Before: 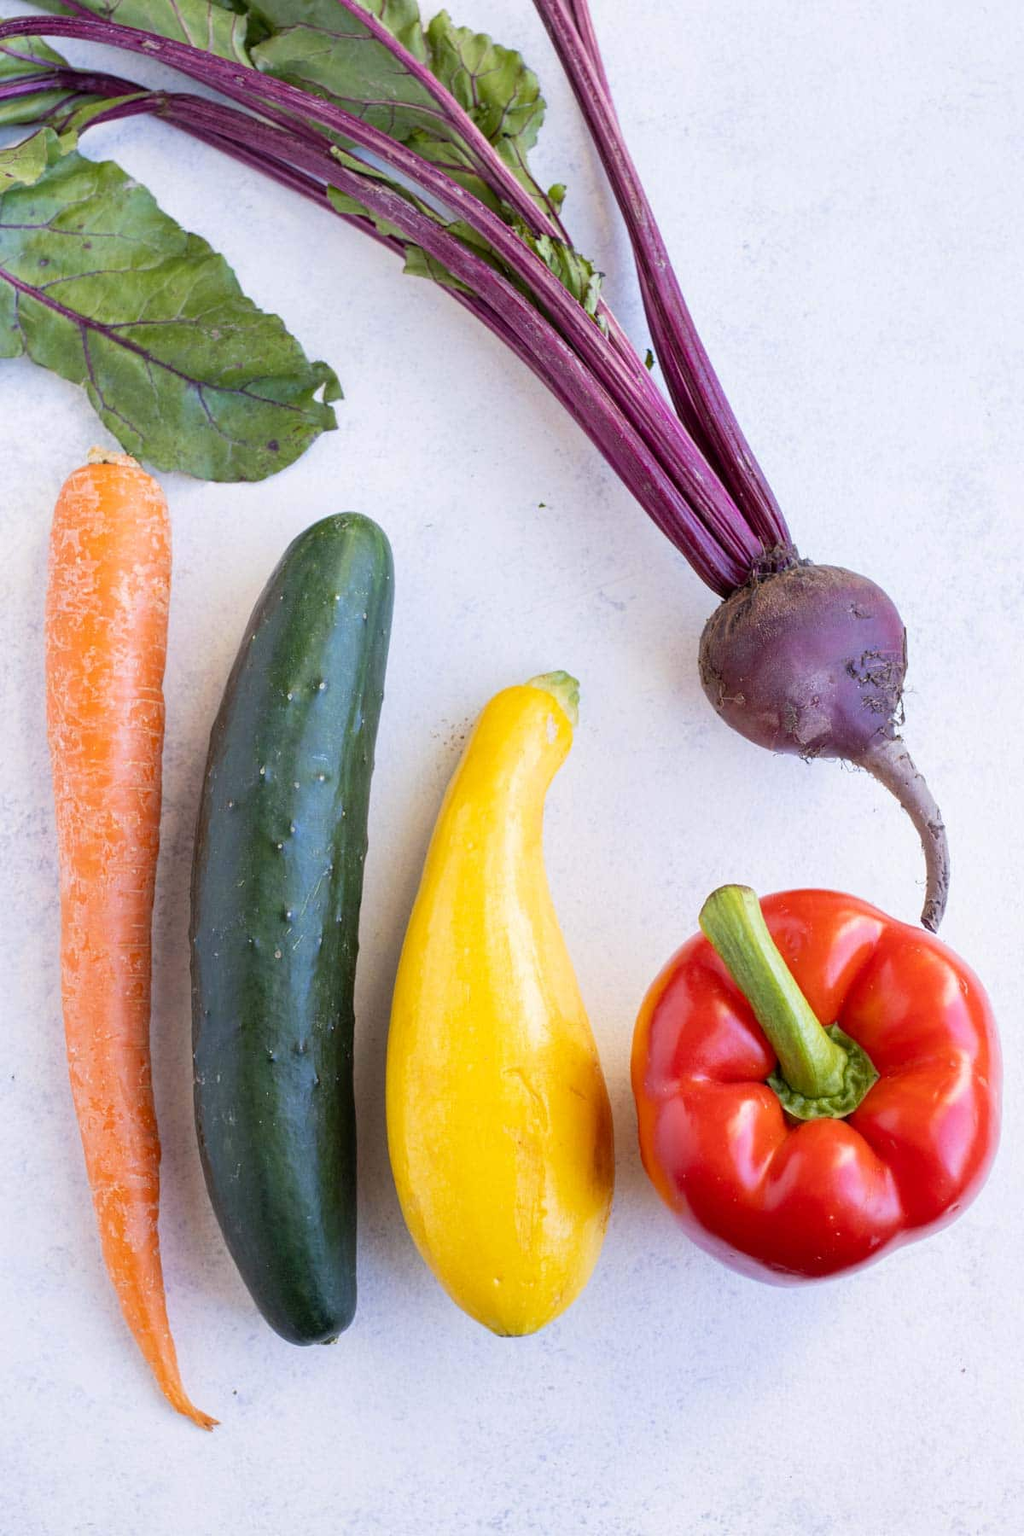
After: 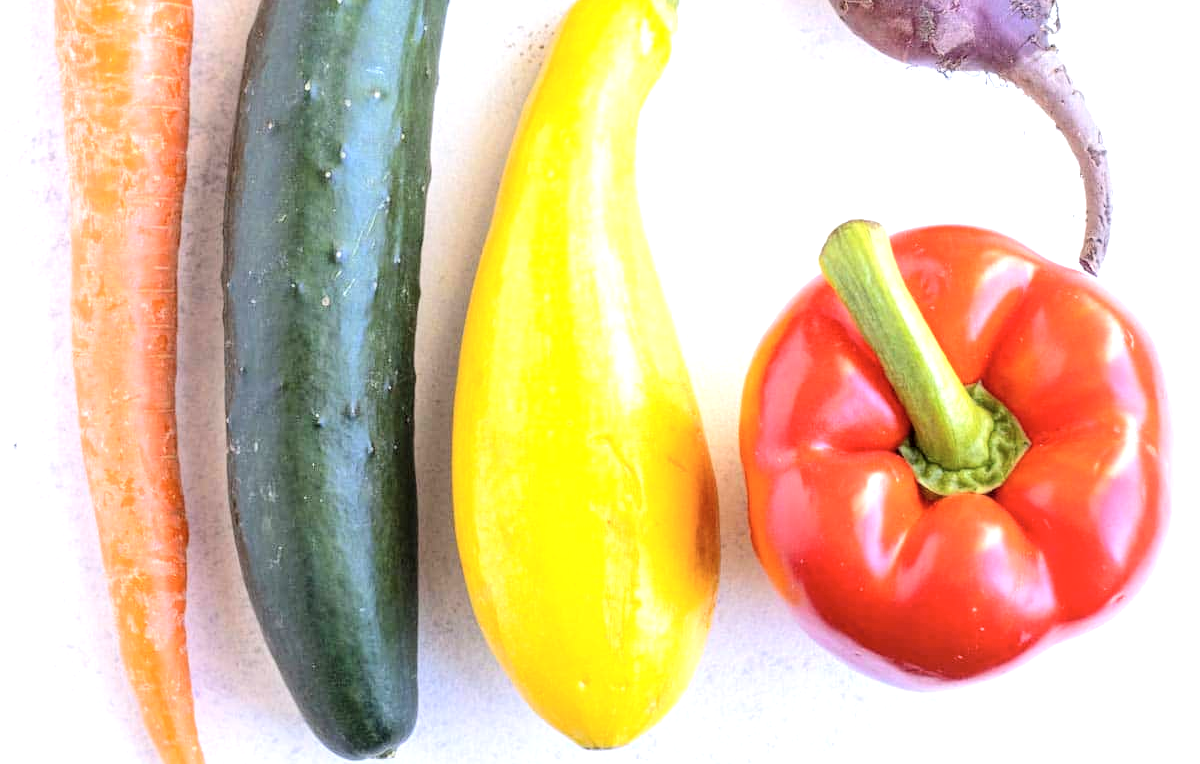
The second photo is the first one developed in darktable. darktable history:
tone curve: curves: ch0 [(0, 0) (0.526, 0.642) (1, 1)], color space Lab, independent channels, preserve colors none
local contrast: on, module defaults
exposure: black level correction 0, exposure 0.697 EV, compensate highlight preservation false
crop: top 45.39%, bottom 12.116%
